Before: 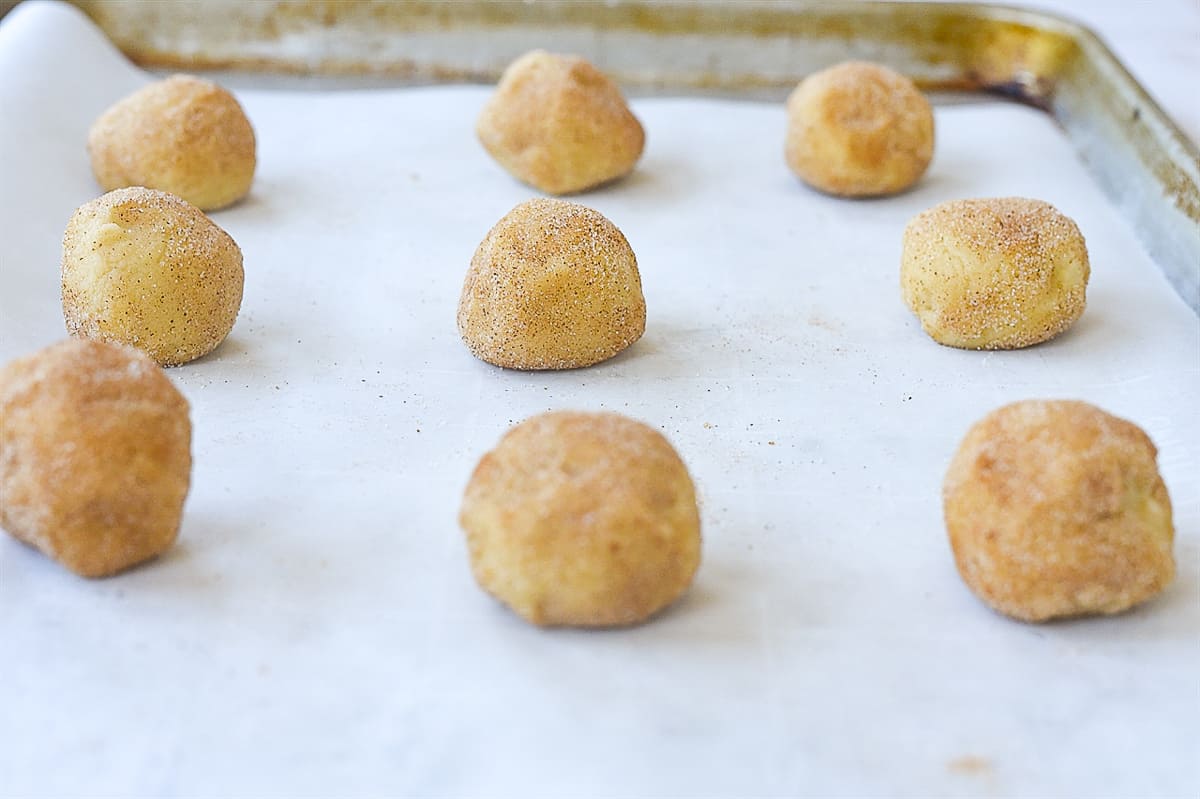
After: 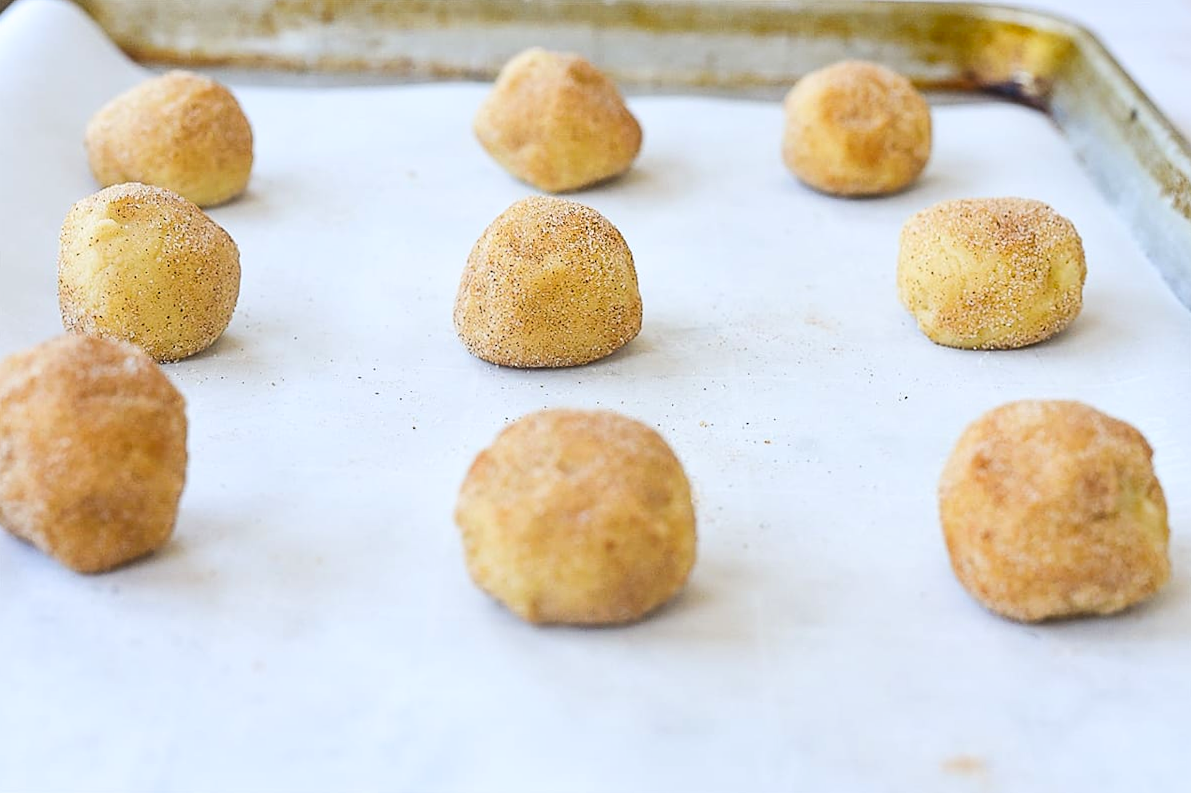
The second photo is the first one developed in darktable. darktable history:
crop and rotate: angle -0.274°
tone equalizer: mask exposure compensation -0.508 EV
contrast brightness saturation: contrast 0.148, brightness -0.007, saturation 0.102
